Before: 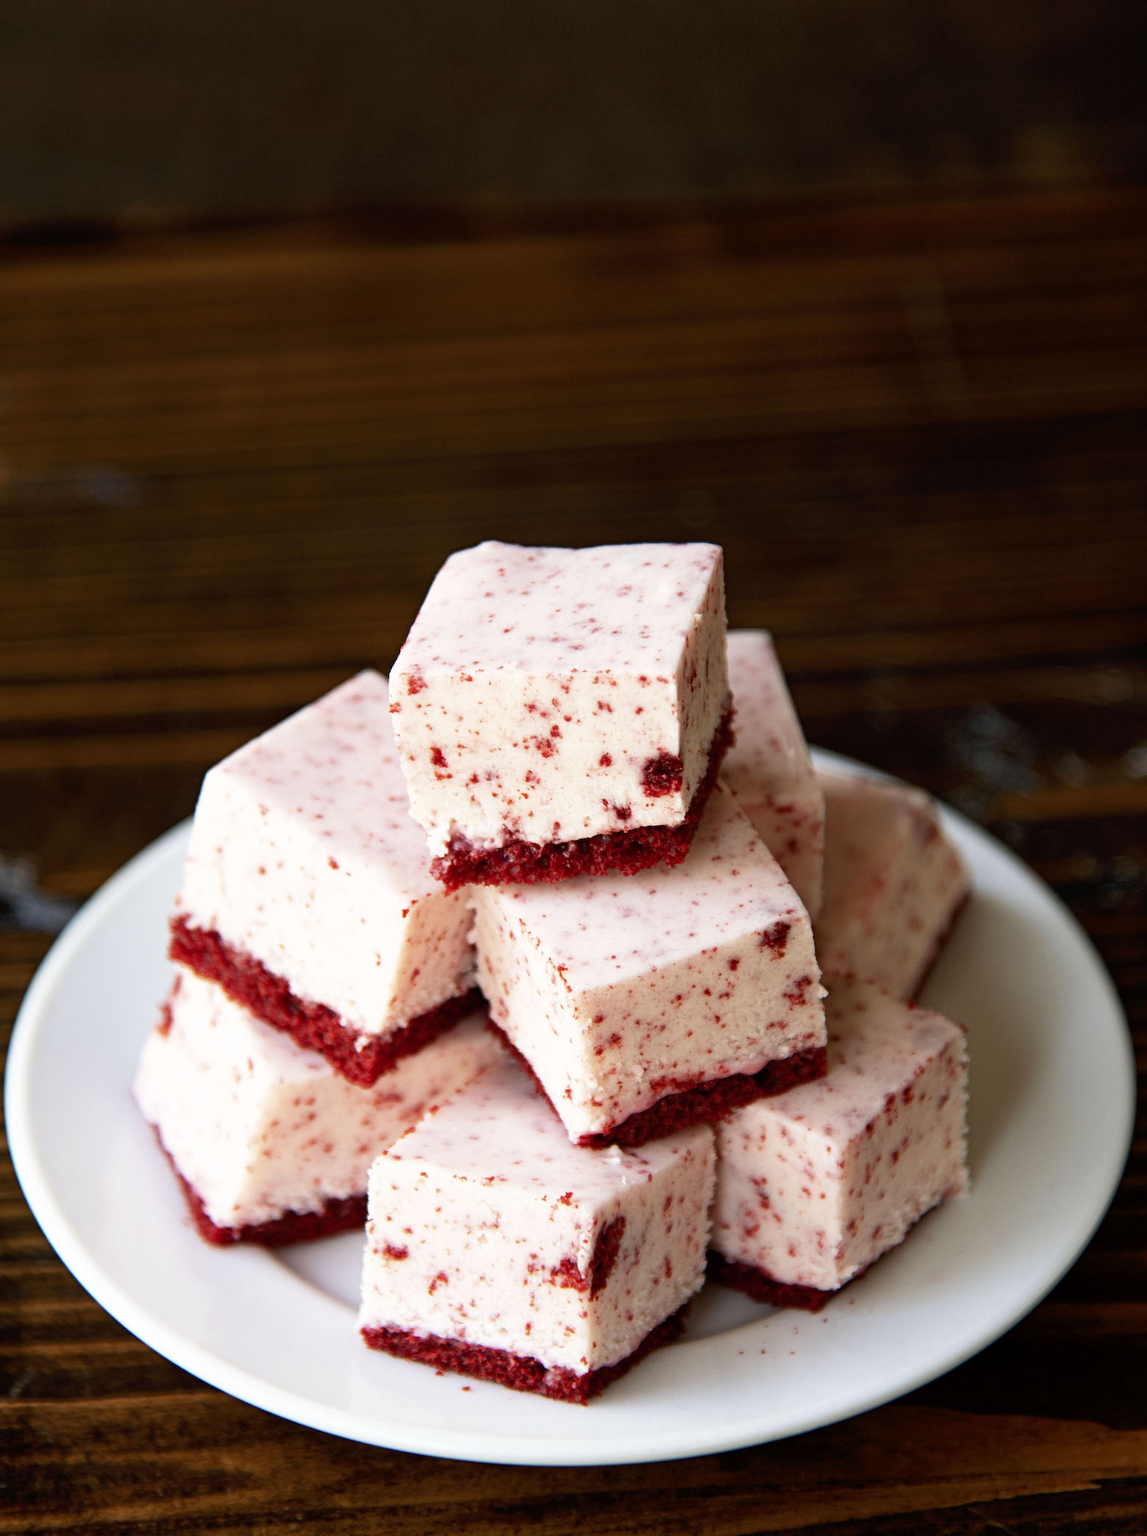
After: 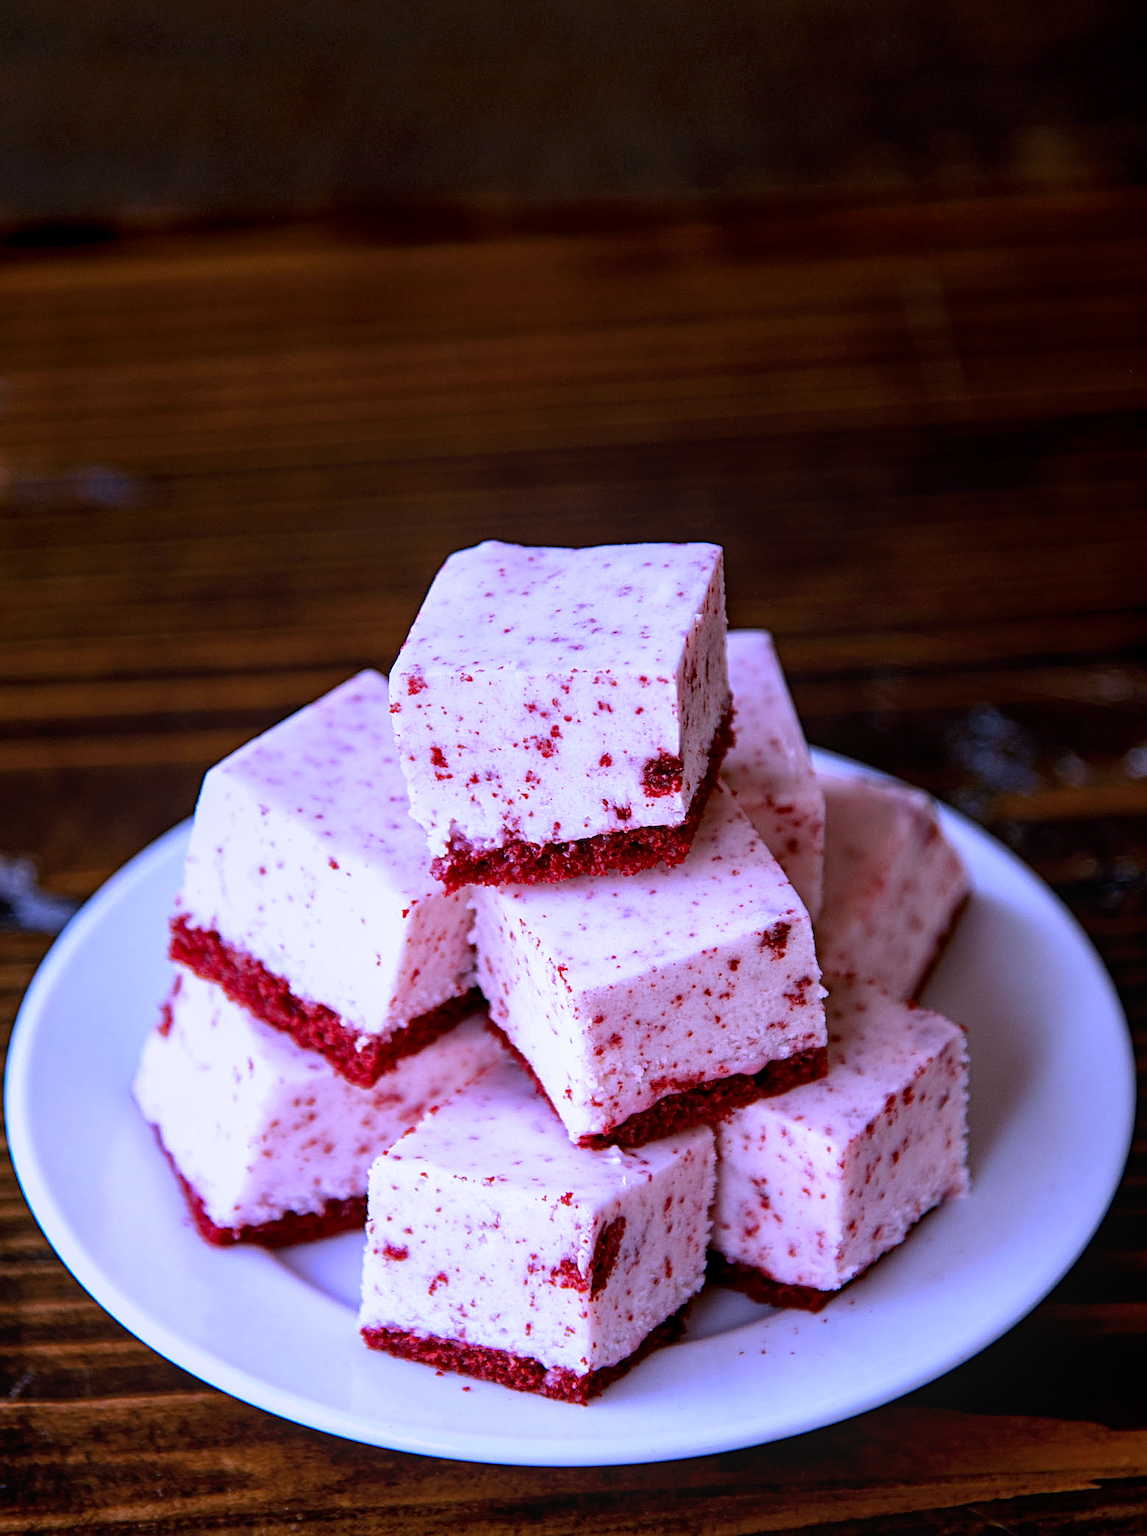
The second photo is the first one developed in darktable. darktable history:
local contrast: on, module defaults
shadows and highlights: shadows -20, white point adjustment -2, highlights -35
sharpen: on, module defaults
white balance: red 0.98, blue 1.61
